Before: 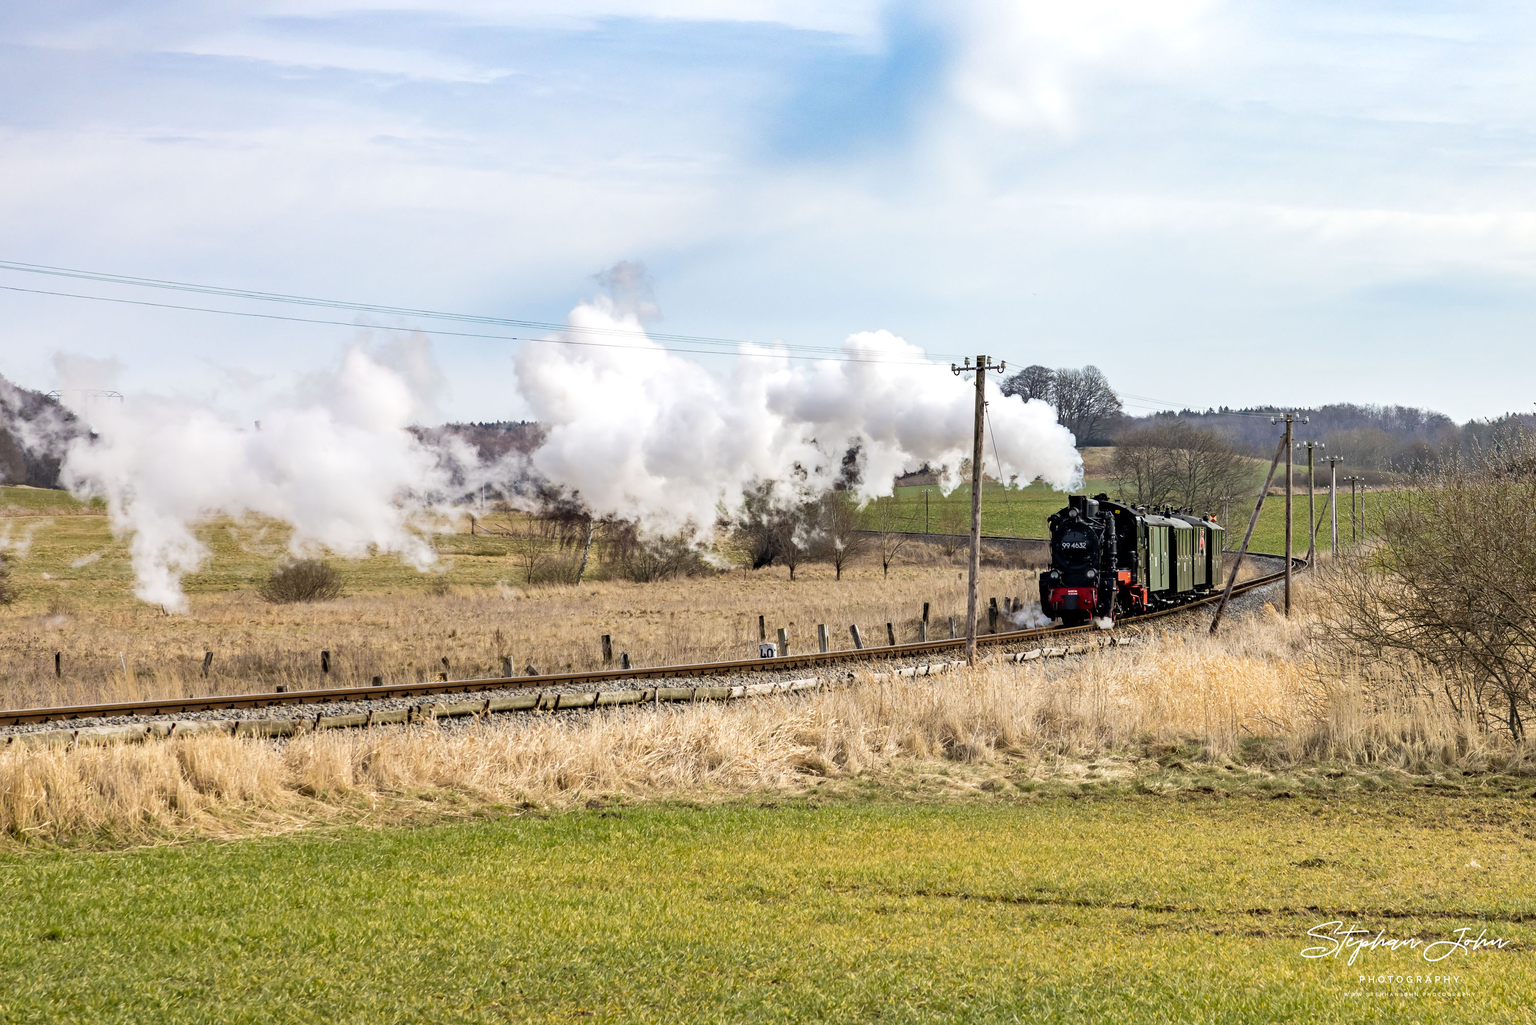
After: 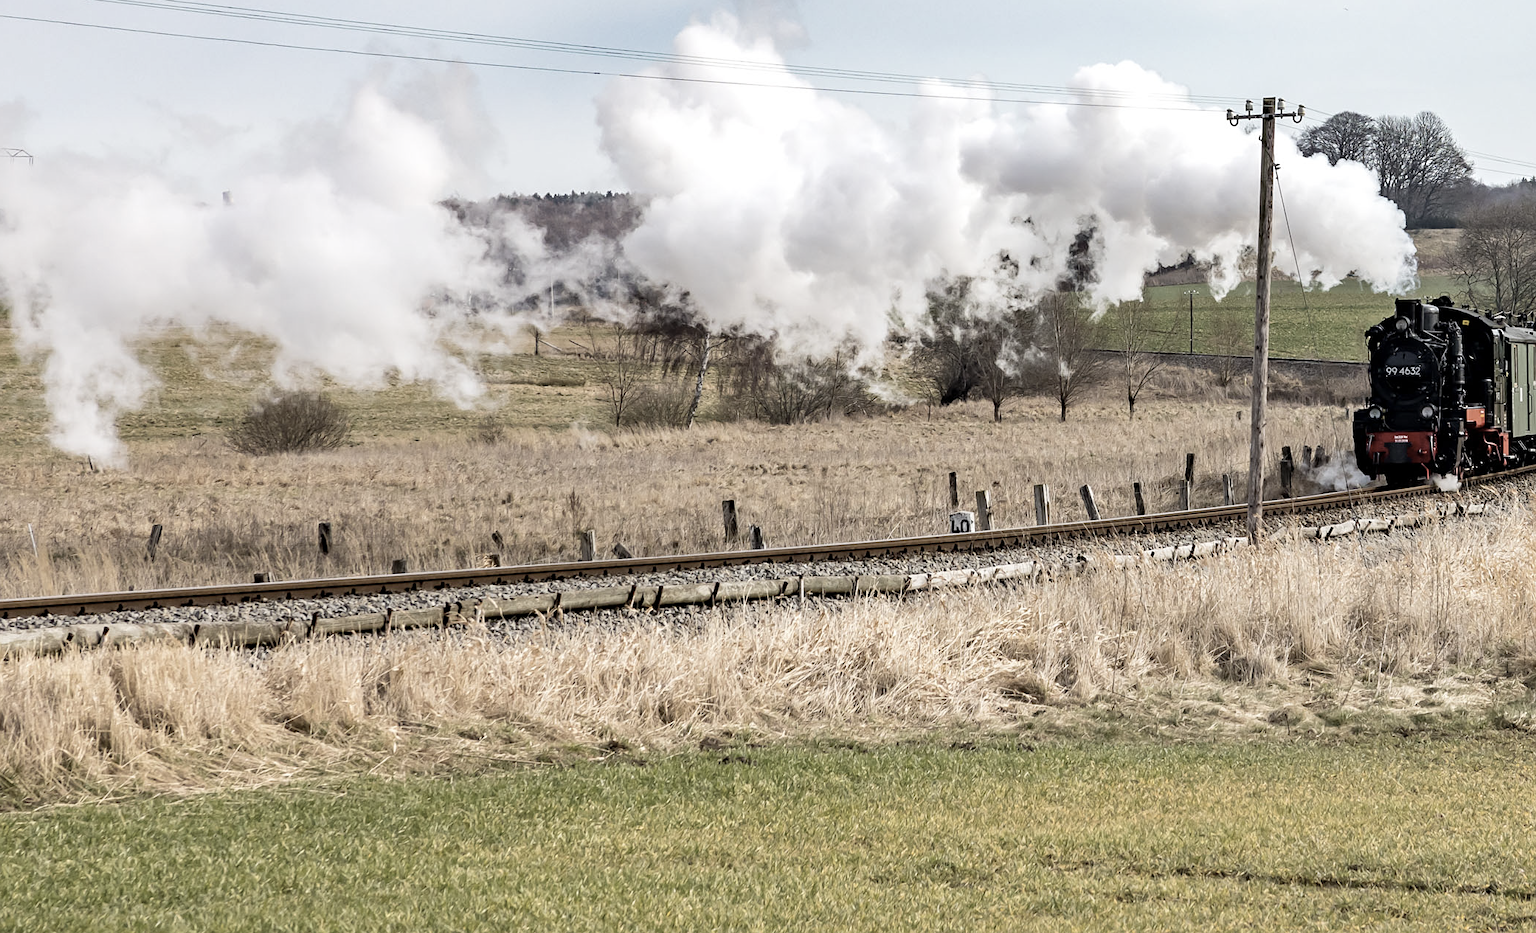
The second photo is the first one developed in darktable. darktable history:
color correction: highlights b* 0.042, saturation 0.557
crop: left 6.55%, top 28.121%, right 24.05%, bottom 8.588%
sharpen: amount 0.203
